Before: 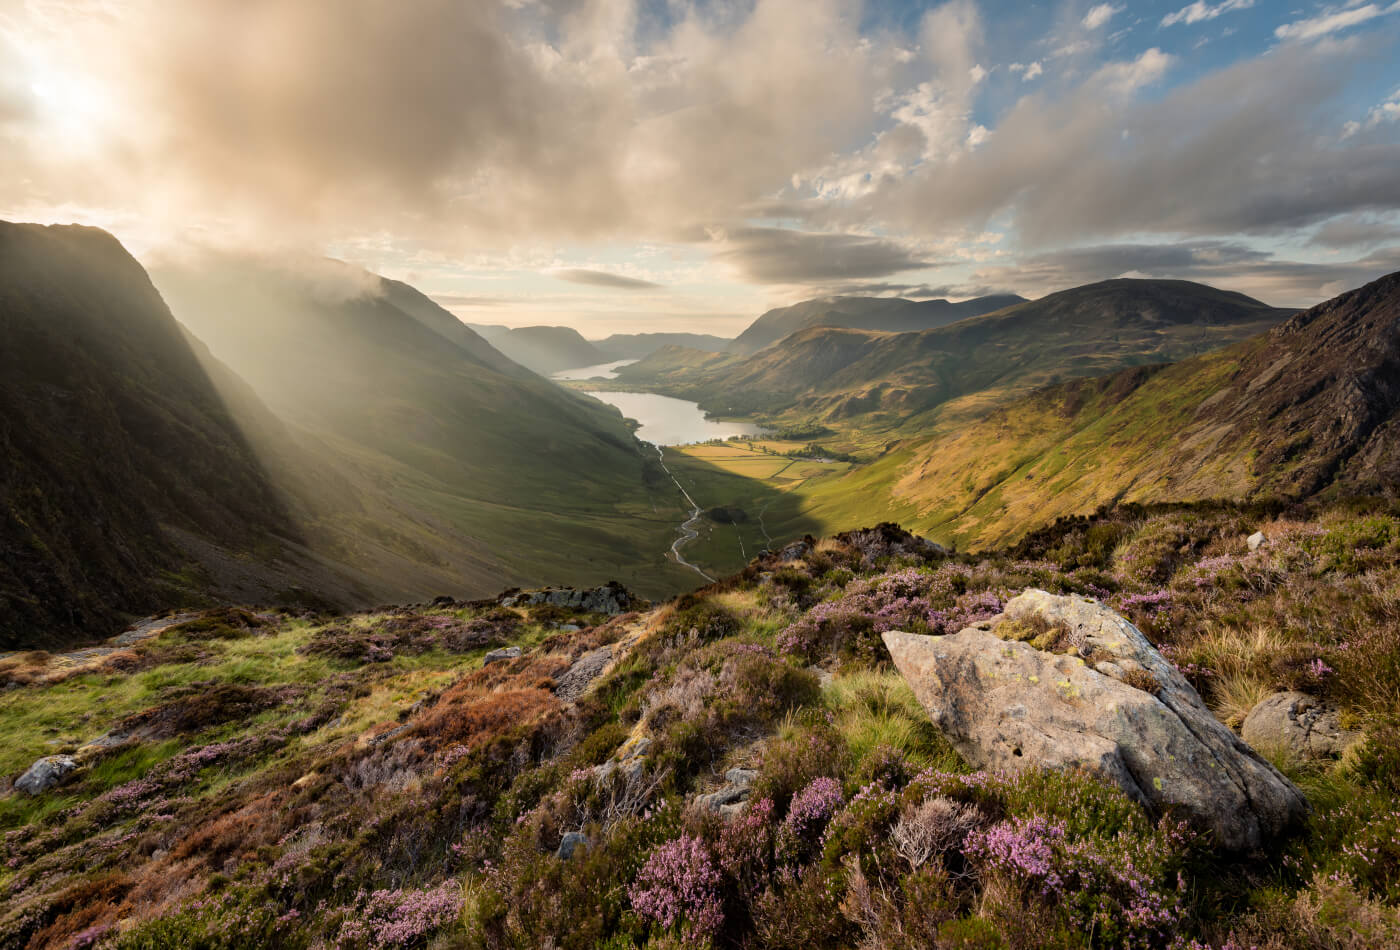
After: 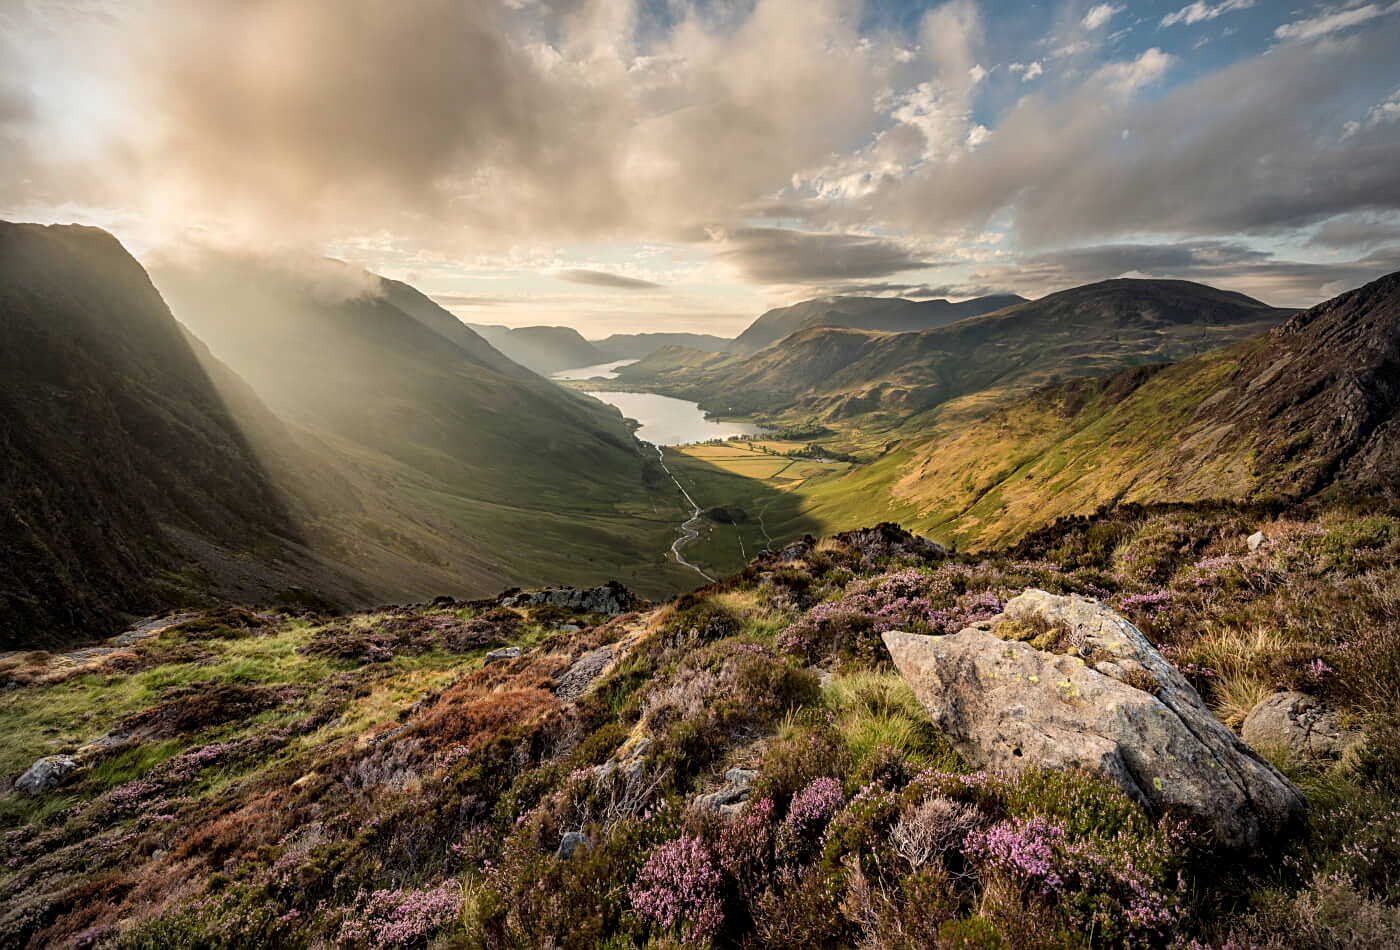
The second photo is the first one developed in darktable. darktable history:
sharpen: on, module defaults
local contrast: on, module defaults
vignetting: dithering 8-bit output, unbound false
